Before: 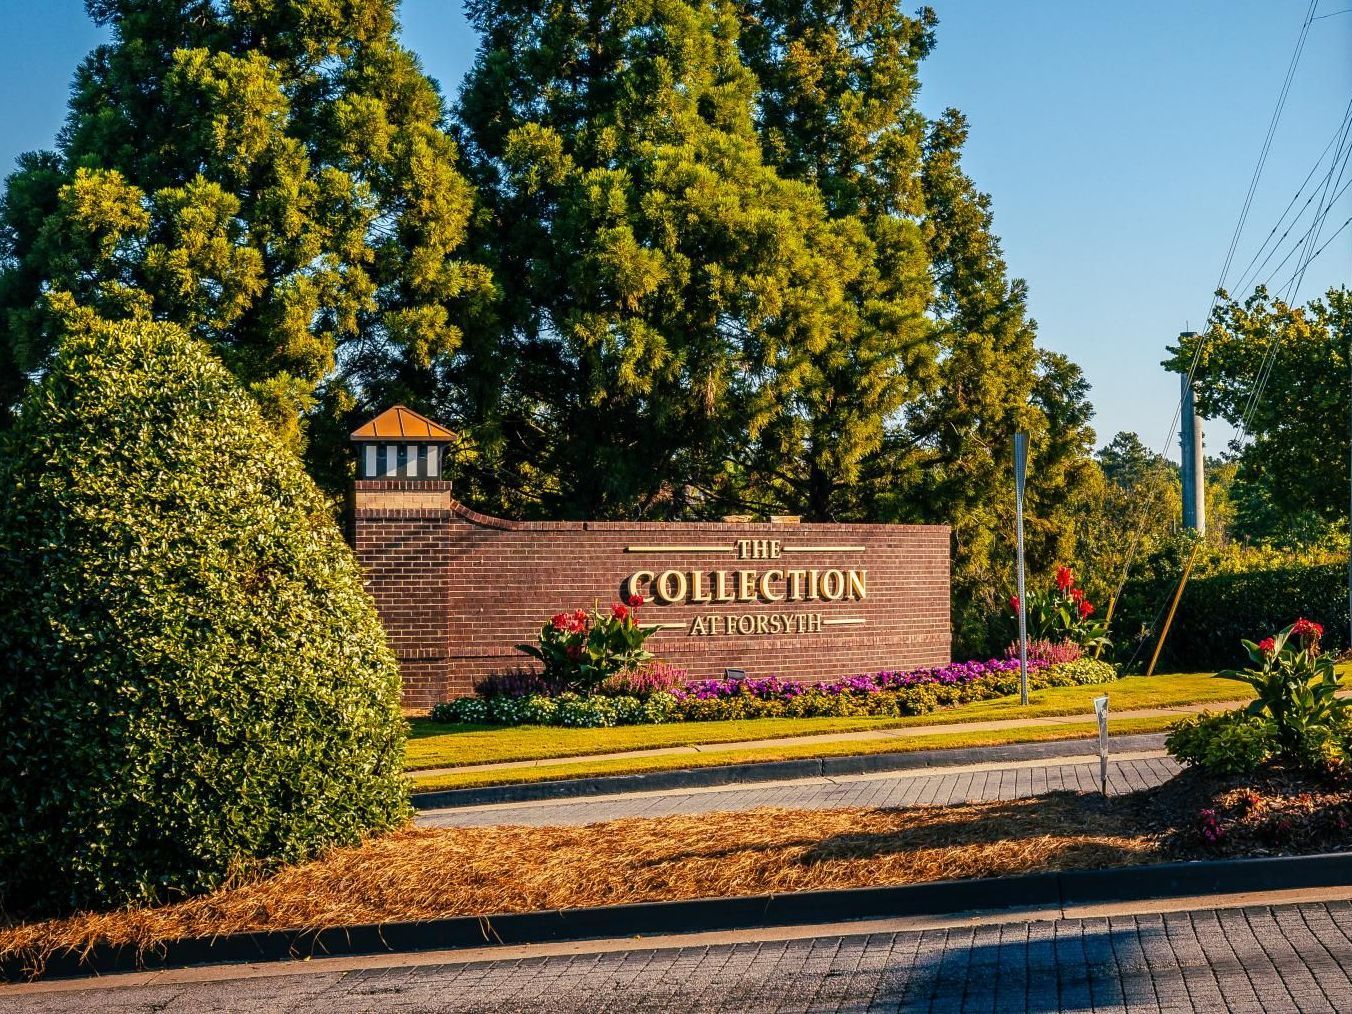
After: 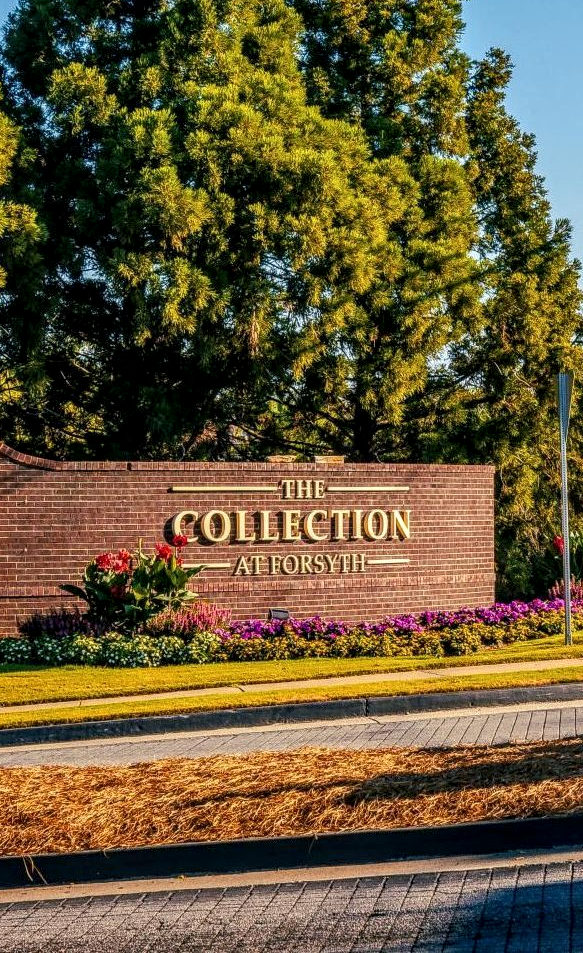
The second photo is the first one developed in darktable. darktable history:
local contrast: highlights 37%, detail 135%
crop: left 33.796%, top 6.006%, right 22.808%
